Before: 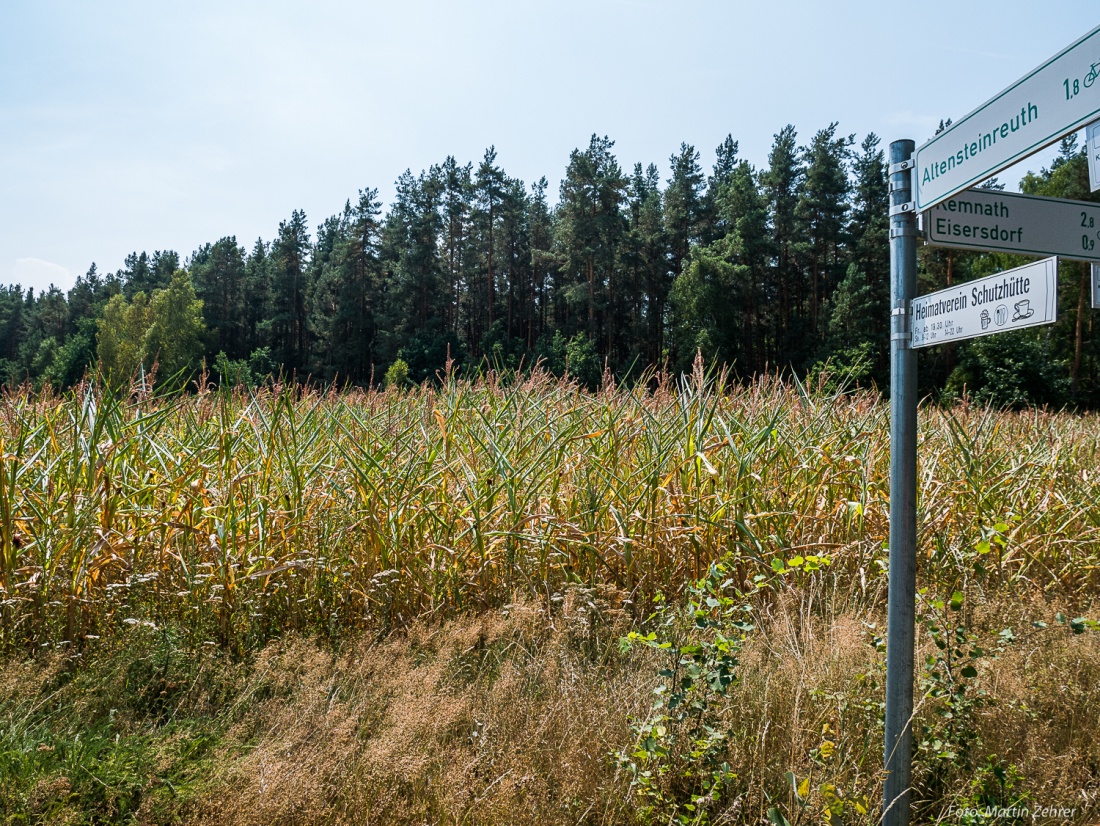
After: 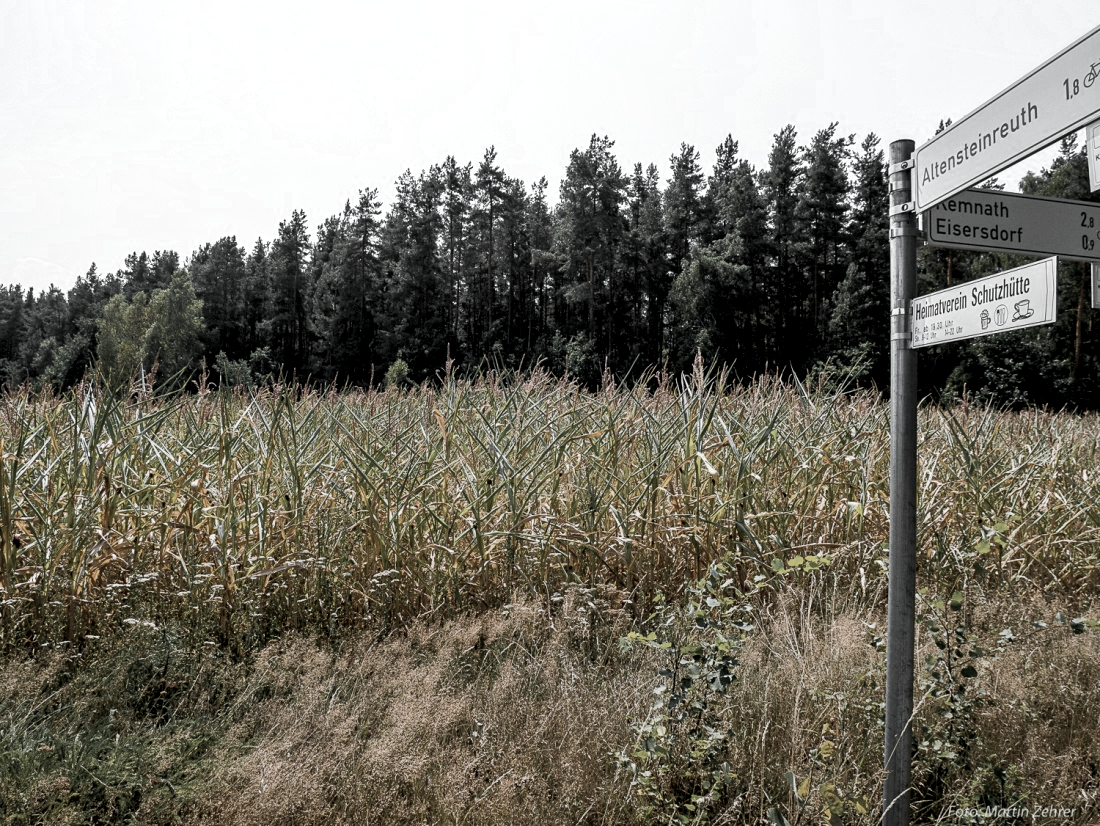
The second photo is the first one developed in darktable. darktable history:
color zones: curves: ch0 [(0, 0.613) (0.01, 0.613) (0.245, 0.448) (0.498, 0.529) (0.642, 0.665) (0.879, 0.777) (0.99, 0.613)]; ch1 [(0, 0.035) (0.121, 0.189) (0.259, 0.197) (0.415, 0.061) (0.589, 0.022) (0.732, 0.022) (0.857, 0.026) (0.991, 0.053)]
exposure: black level correction 0.007, compensate exposure bias true, compensate highlight preservation false
